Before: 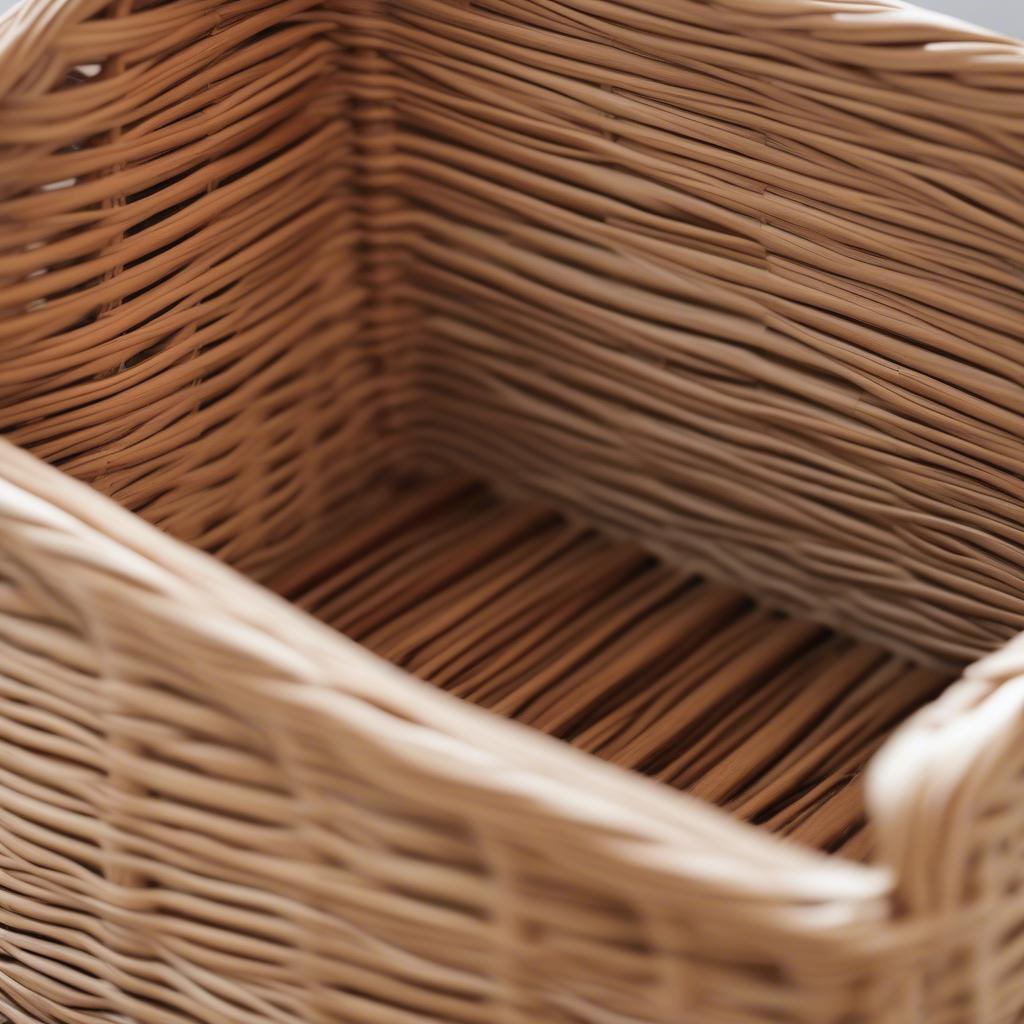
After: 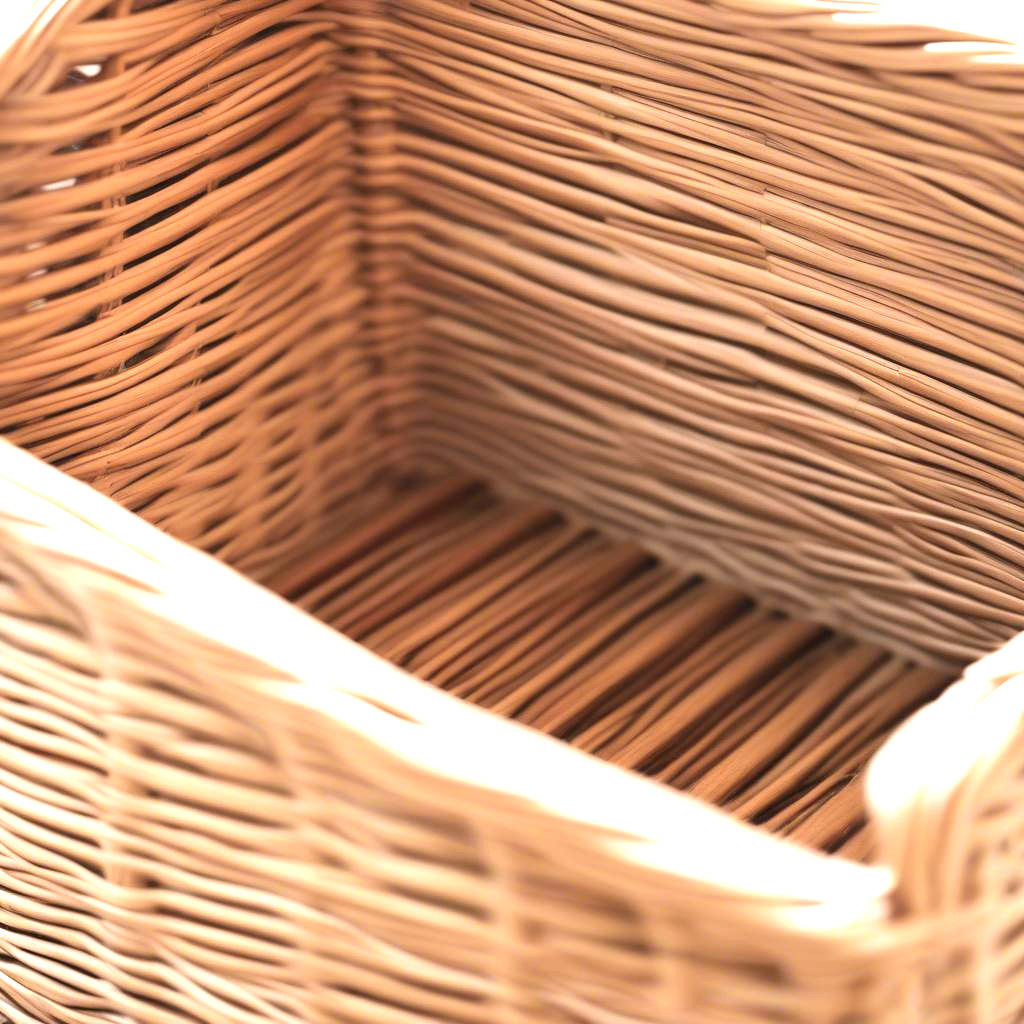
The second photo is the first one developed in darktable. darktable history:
exposure: black level correction 0, exposure 1.5 EV, compensate exposure bias true, compensate highlight preservation false
rotate and perspective: crop left 0, crop top 0
